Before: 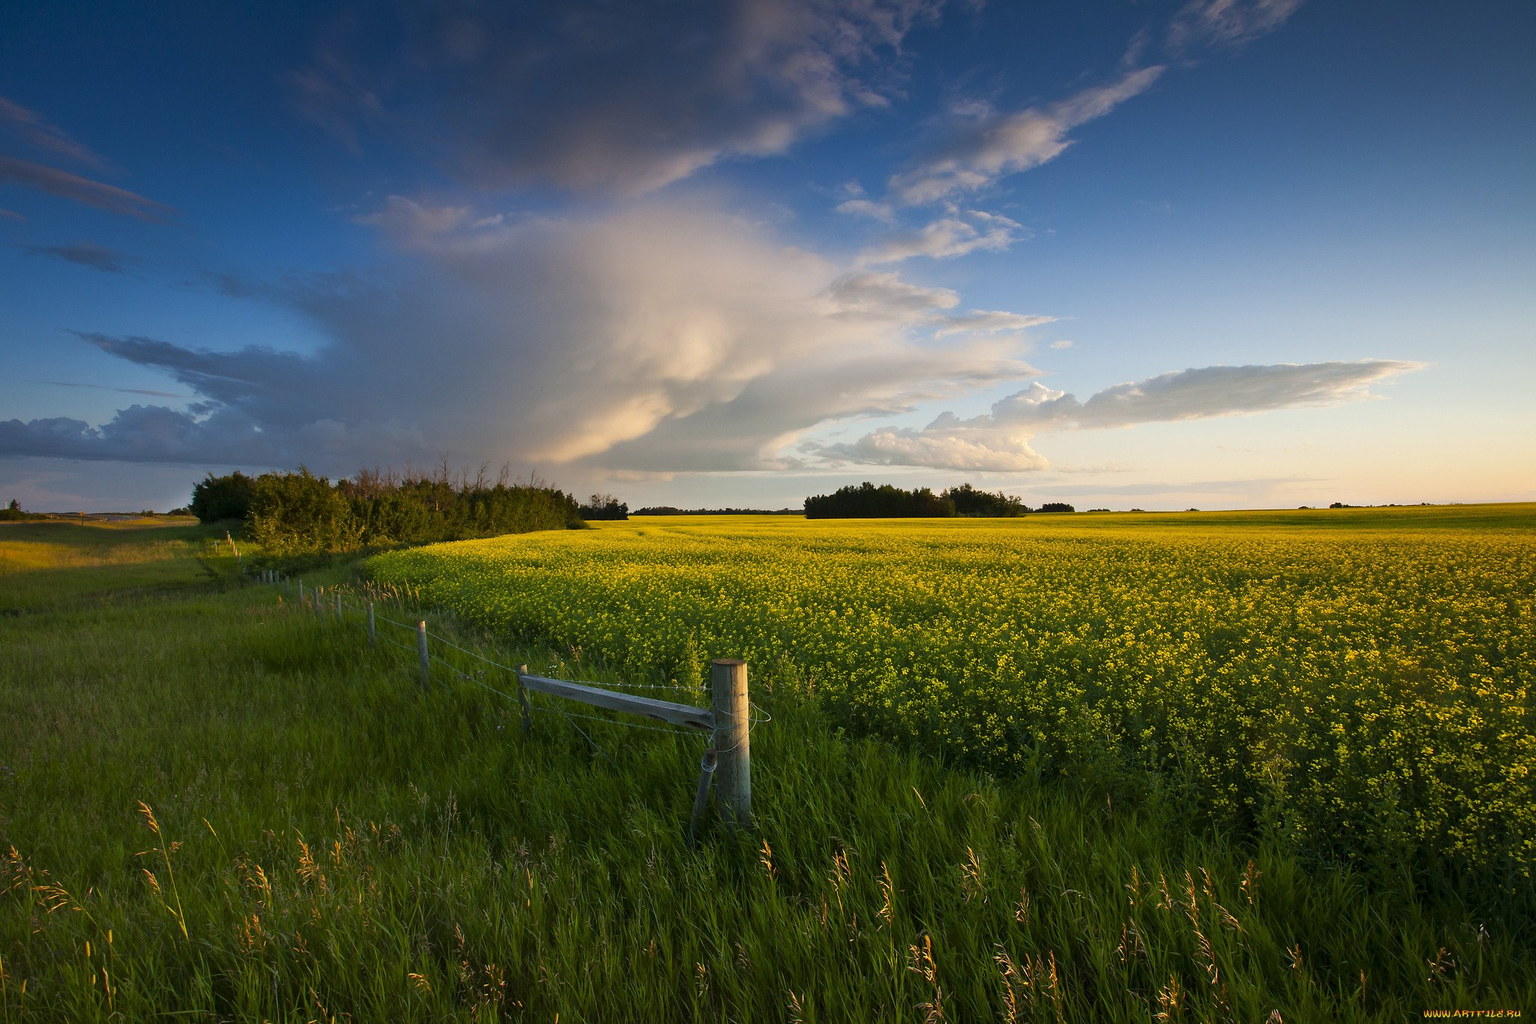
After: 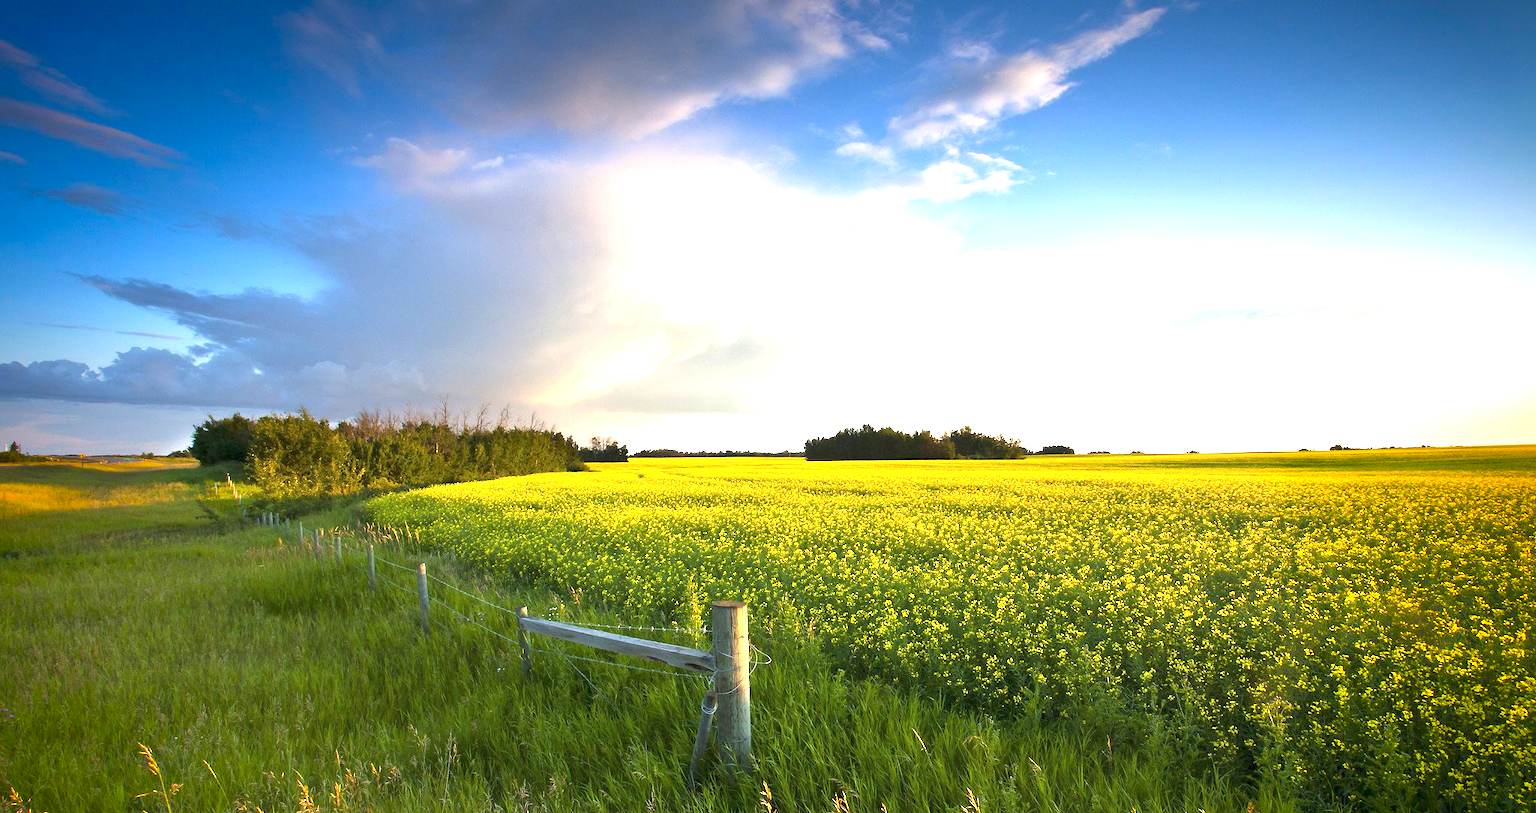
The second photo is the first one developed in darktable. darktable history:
exposure: black level correction 0, exposure 1.744 EV, compensate exposure bias true, compensate highlight preservation false
crop and rotate: top 5.65%, bottom 14.842%
vignetting: fall-off start 67.18%, saturation 0.385, center (-0.027, 0.399), width/height ratio 1.017
